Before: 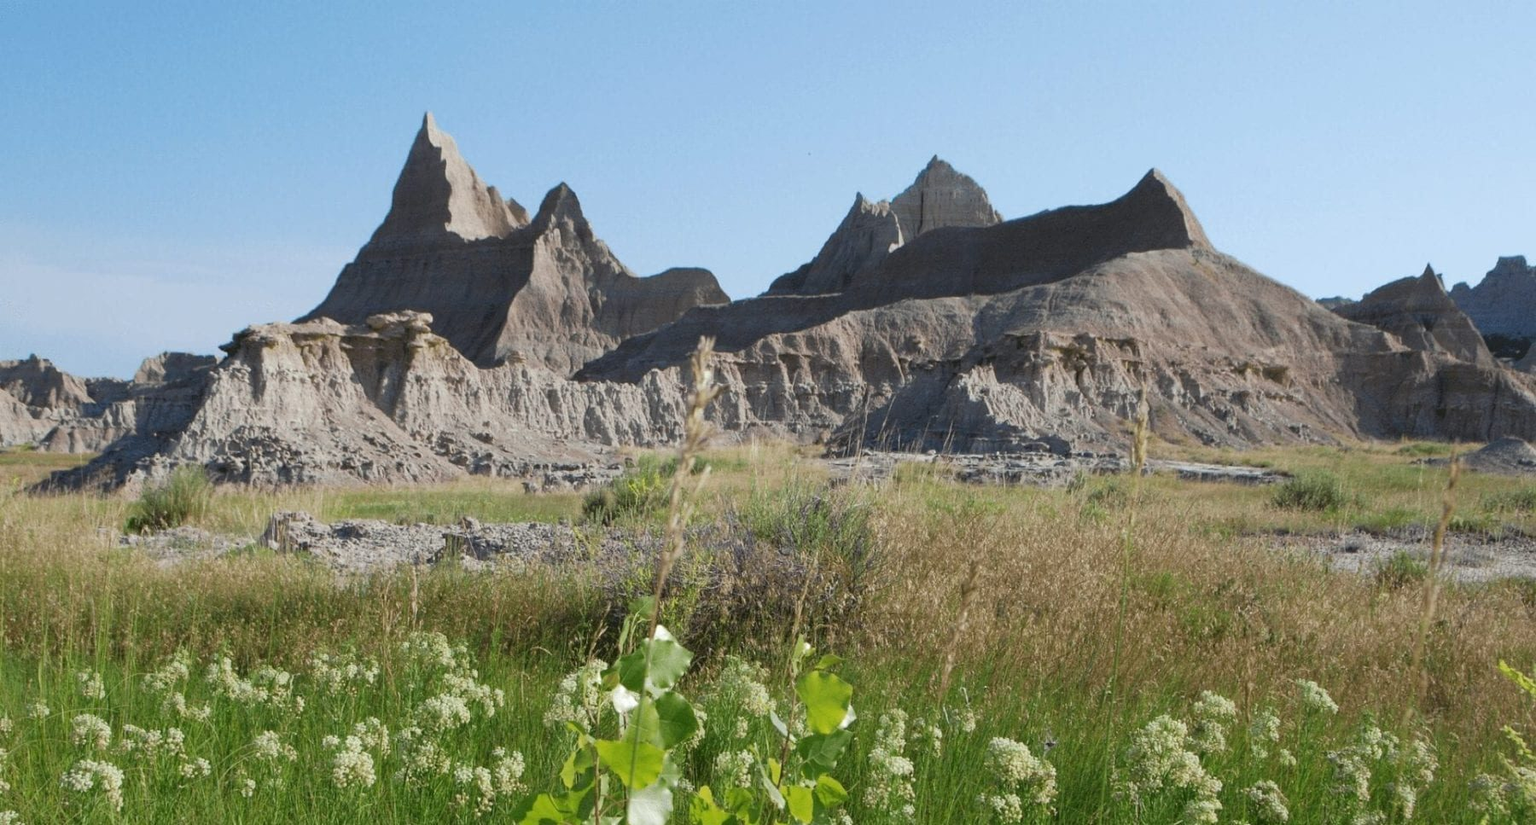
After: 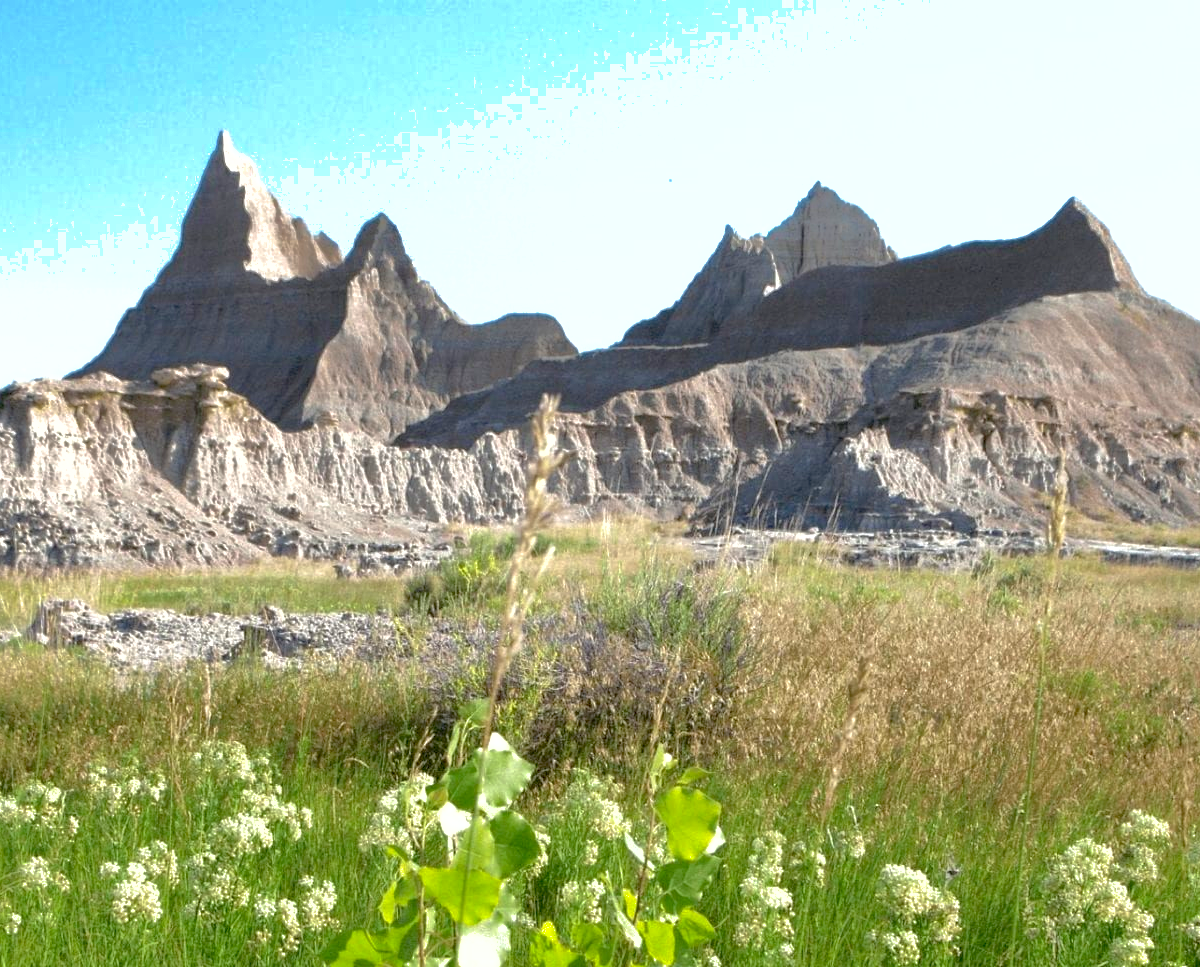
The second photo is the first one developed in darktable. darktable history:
crop and rotate: left 15.446%, right 17.836%
exposure: black level correction 0.008, exposure 0.979 EV, compensate highlight preservation false
shadows and highlights: shadows 40, highlights -60
